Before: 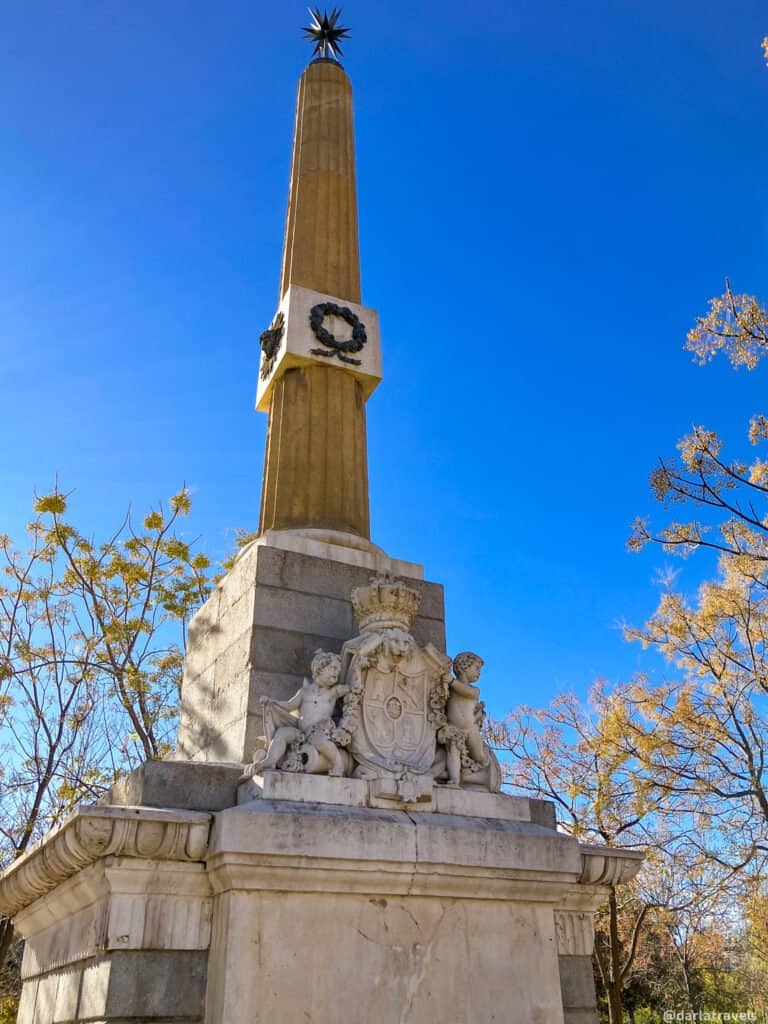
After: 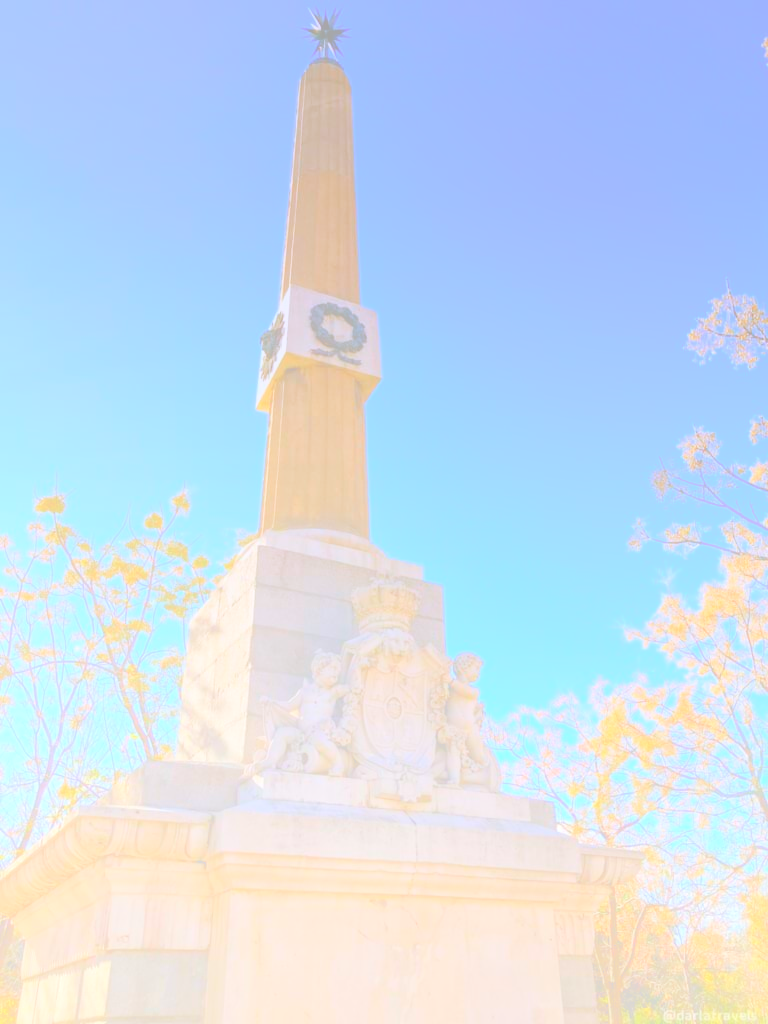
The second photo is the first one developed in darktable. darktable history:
bloom: size 70%, threshold 25%, strength 70%
graduated density: hue 238.83°, saturation 50%
white balance: emerald 1
